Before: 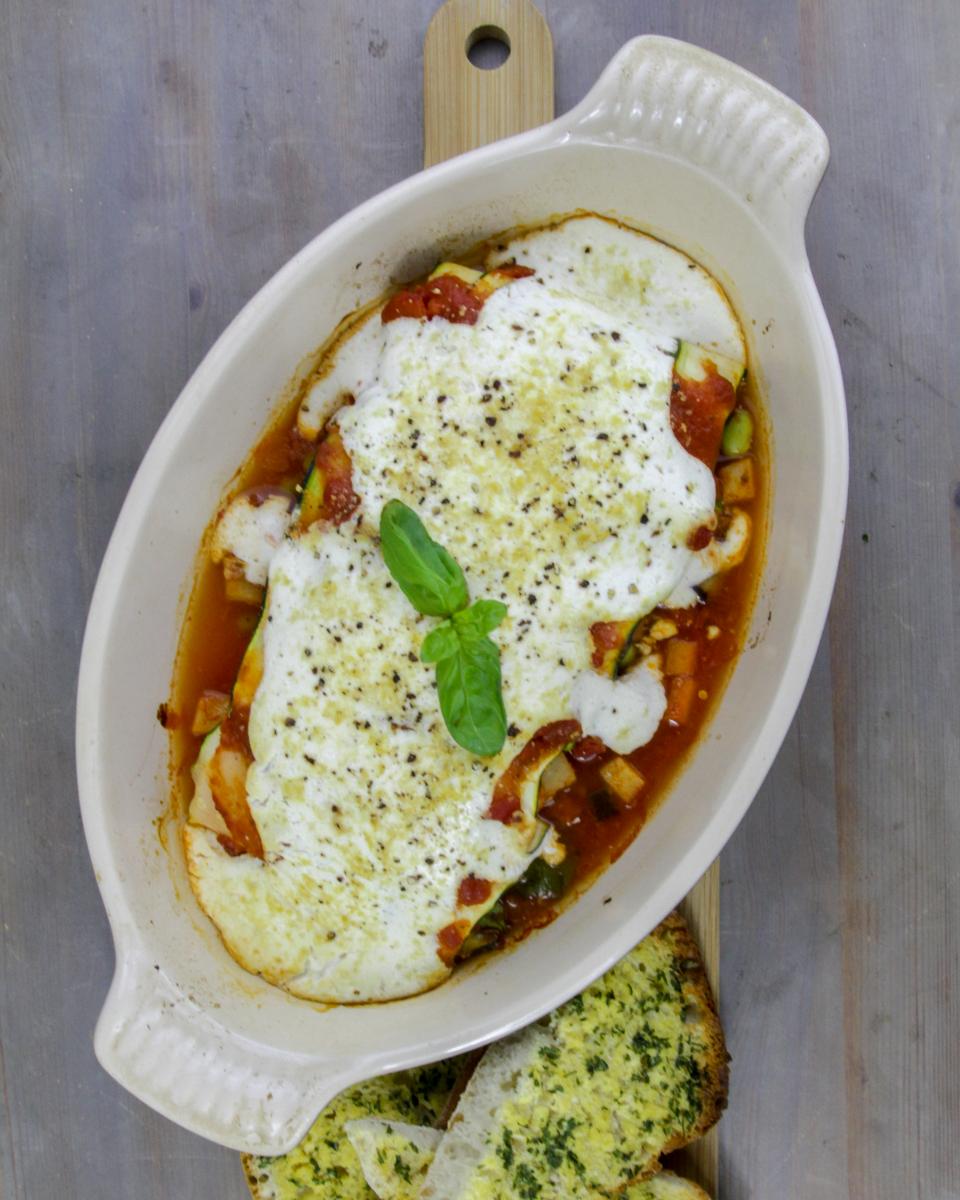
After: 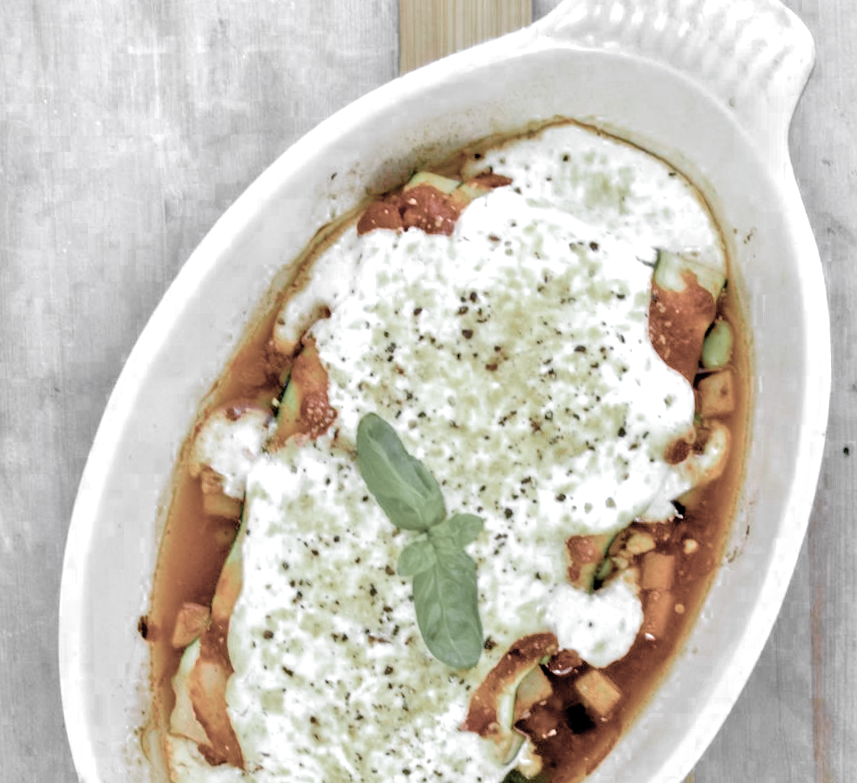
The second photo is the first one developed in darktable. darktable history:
color calibration: illuminant as shot in camera, x 0.358, y 0.373, temperature 4628.91 K
color balance rgb: perceptual saturation grading › global saturation 35%, perceptual saturation grading › highlights -25%, perceptual saturation grading › shadows 50%
crop: left 3.015%, top 8.969%, right 9.647%, bottom 26.457%
exposure: black level correction 0.007, compensate highlight preservation false
color zones: curves: ch0 [(0, 0.613) (0.01, 0.613) (0.245, 0.448) (0.498, 0.529) (0.642, 0.665) (0.879, 0.777) (0.99, 0.613)]; ch1 [(0, 0.035) (0.121, 0.189) (0.259, 0.197) (0.415, 0.061) (0.589, 0.022) (0.732, 0.022) (0.857, 0.026) (0.991, 0.053)]
tone equalizer: -7 EV 0.15 EV, -6 EV 0.6 EV, -5 EV 1.15 EV, -4 EV 1.33 EV, -3 EV 1.15 EV, -2 EV 0.6 EV, -1 EV 0.15 EV, mask exposure compensation -0.5 EV
rotate and perspective: lens shift (vertical) 0.048, lens shift (horizontal) -0.024, automatic cropping off
tone curve: curves: ch0 [(0, 0) (0.051, 0.047) (0.102, 0.099) (0.258, 0.29) (0.442, 0.527) (0.695, 0.804) (0.88, 0.952) (1, 1)]; ch1 [(0, 0) (0.339, 0.298) (0.402, 0.363) (0.444, 0.415) (0.485, 0.469) (0.494, 0.493) (0.504, 0.501) (0.525, 0.534) (0.555, 0.593) (0.594, 0.648) (1, 1)]; ch2 [(0, 0) (0.48, 0.48) (0.504, 0.5) (0.535, 0.557) (0.581, 0.623) (0.649, 0.683) (0.824, 0.815) (1, 1)], color space Lab, independent channels, preserve colors none
